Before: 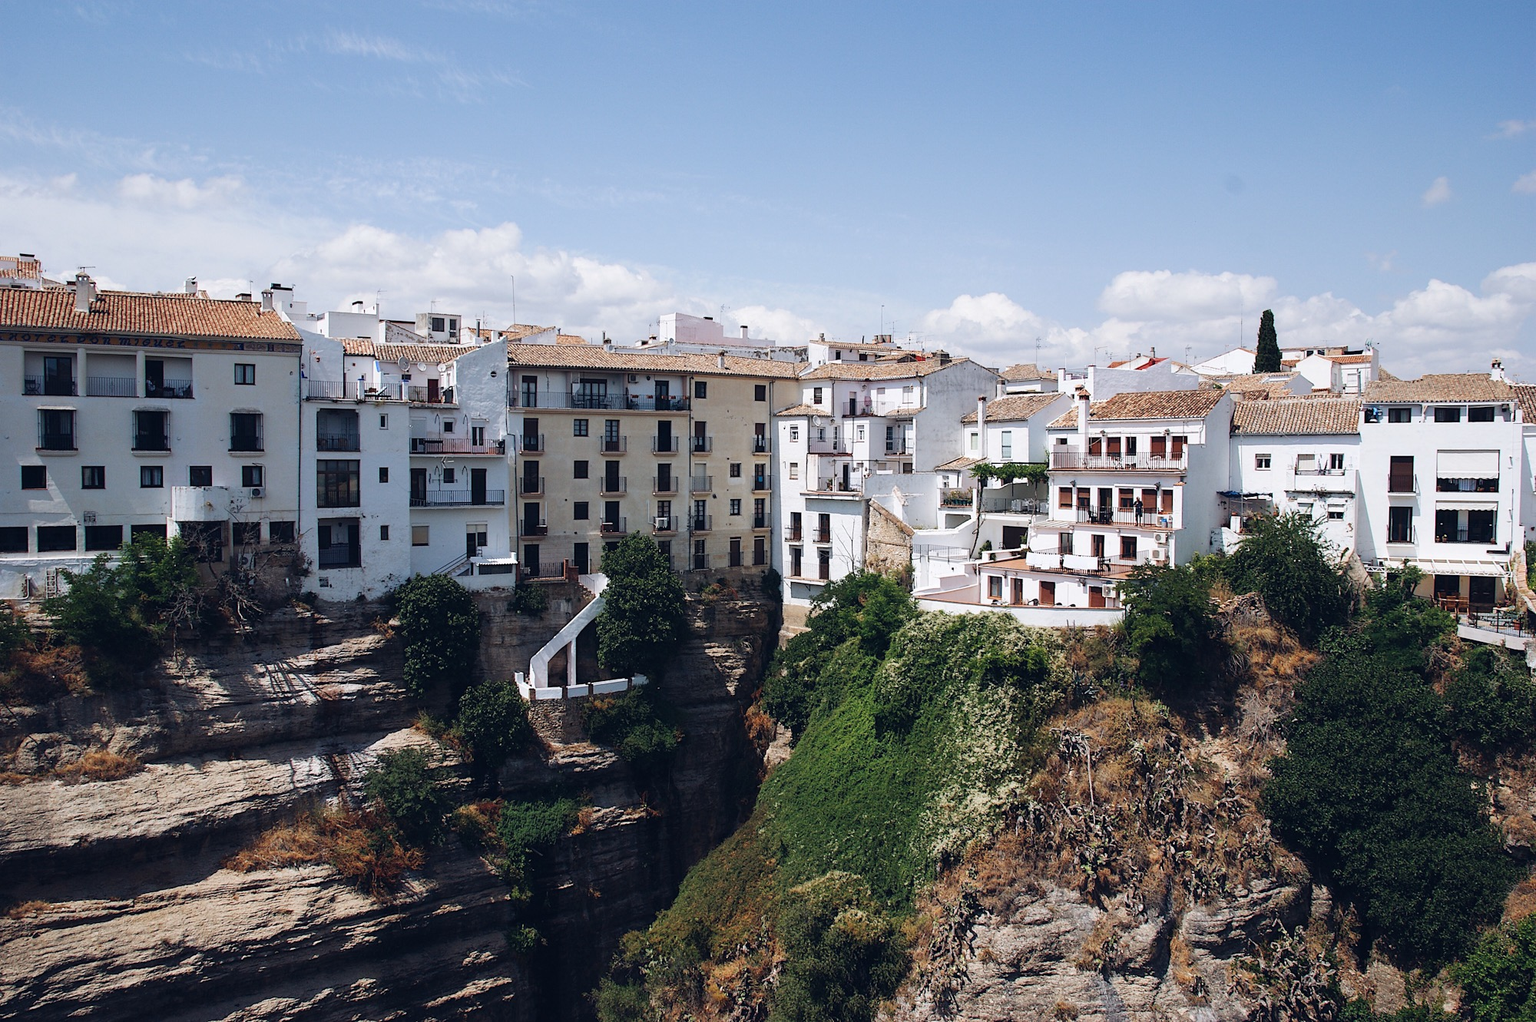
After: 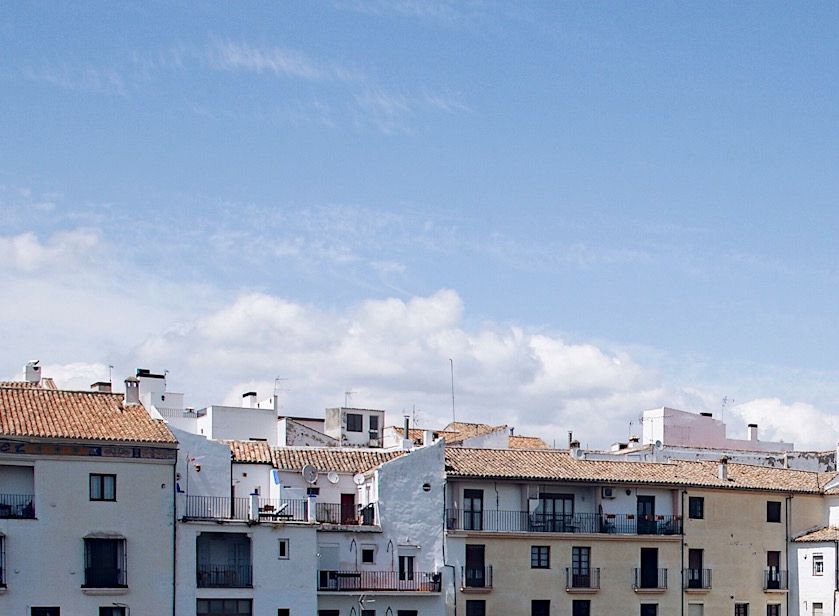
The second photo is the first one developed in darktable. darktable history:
haze removal: compatibility mode true, adaptive false
crop and rotate: left 10.817%, top 0.062%, right 47.194%, bottom 53.626%
